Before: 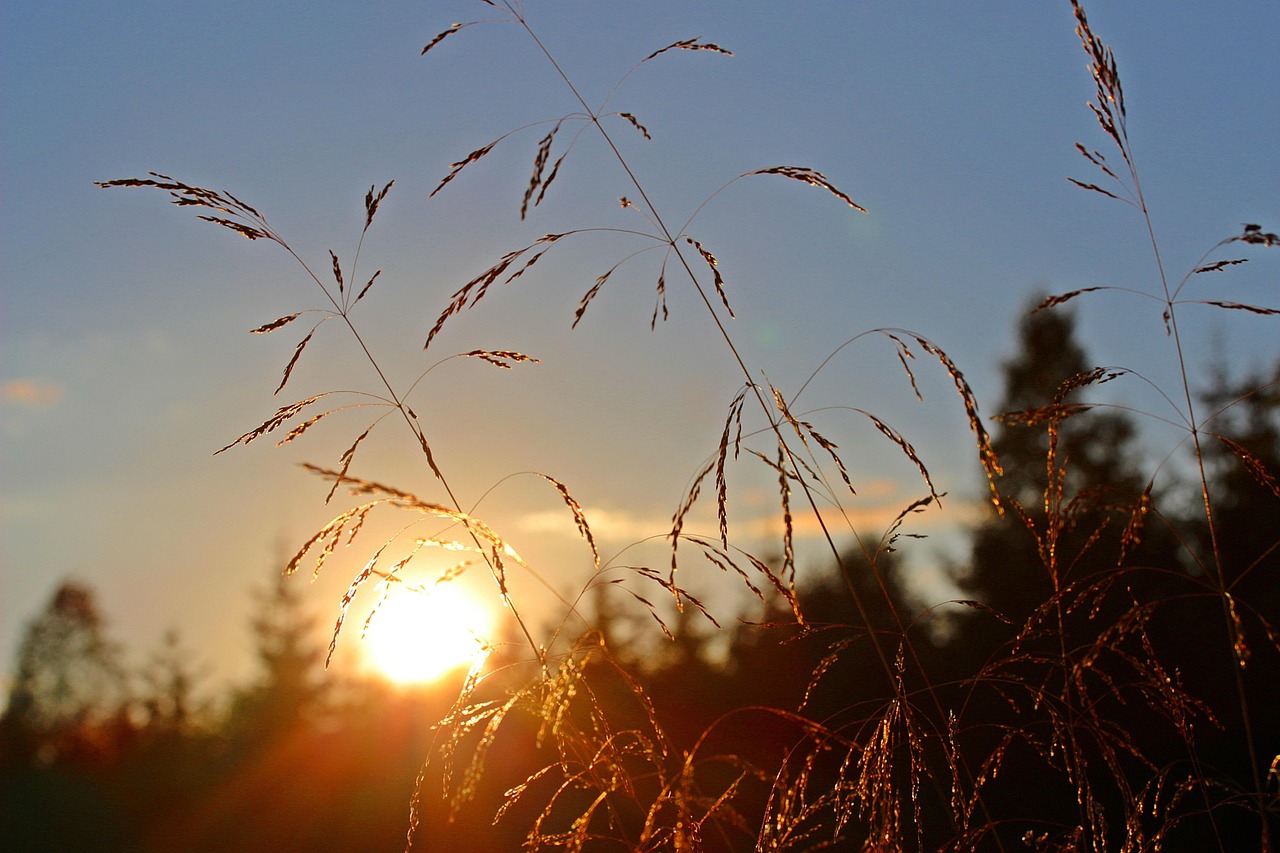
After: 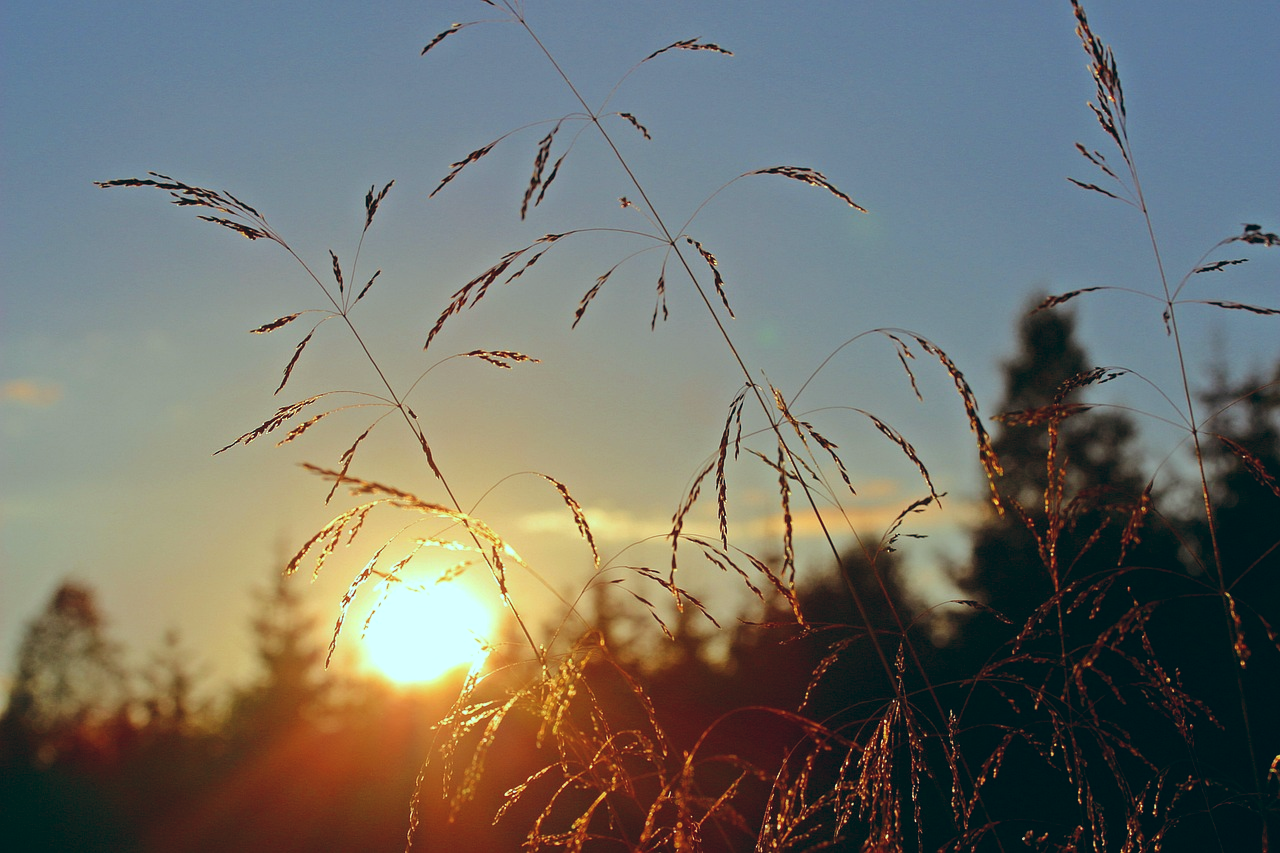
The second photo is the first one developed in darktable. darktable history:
rgb curve: curves: ch2 [(0, 0) (0.567, 0.512) (1, 1)], mode RGB, independent channels
color balance: lift [1.003, 0.993, 1.001, 1.007], gamma [1.018, 1.072, 0.959, 0.928], gain [0.974, 0.873, 1.031, 1.127]
